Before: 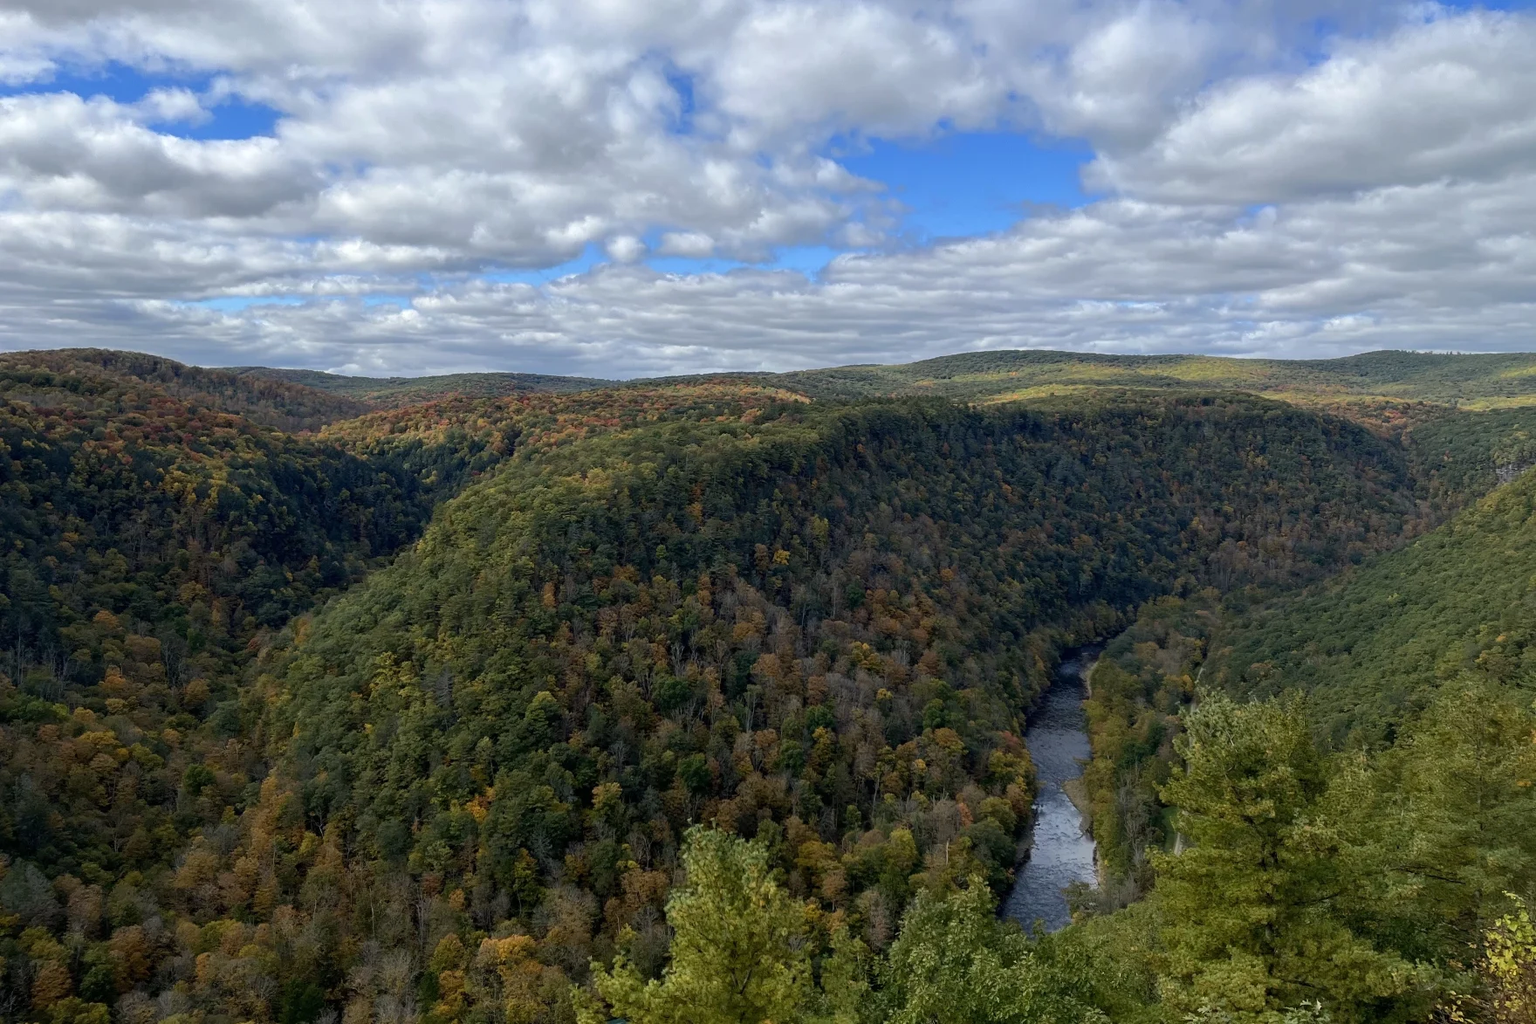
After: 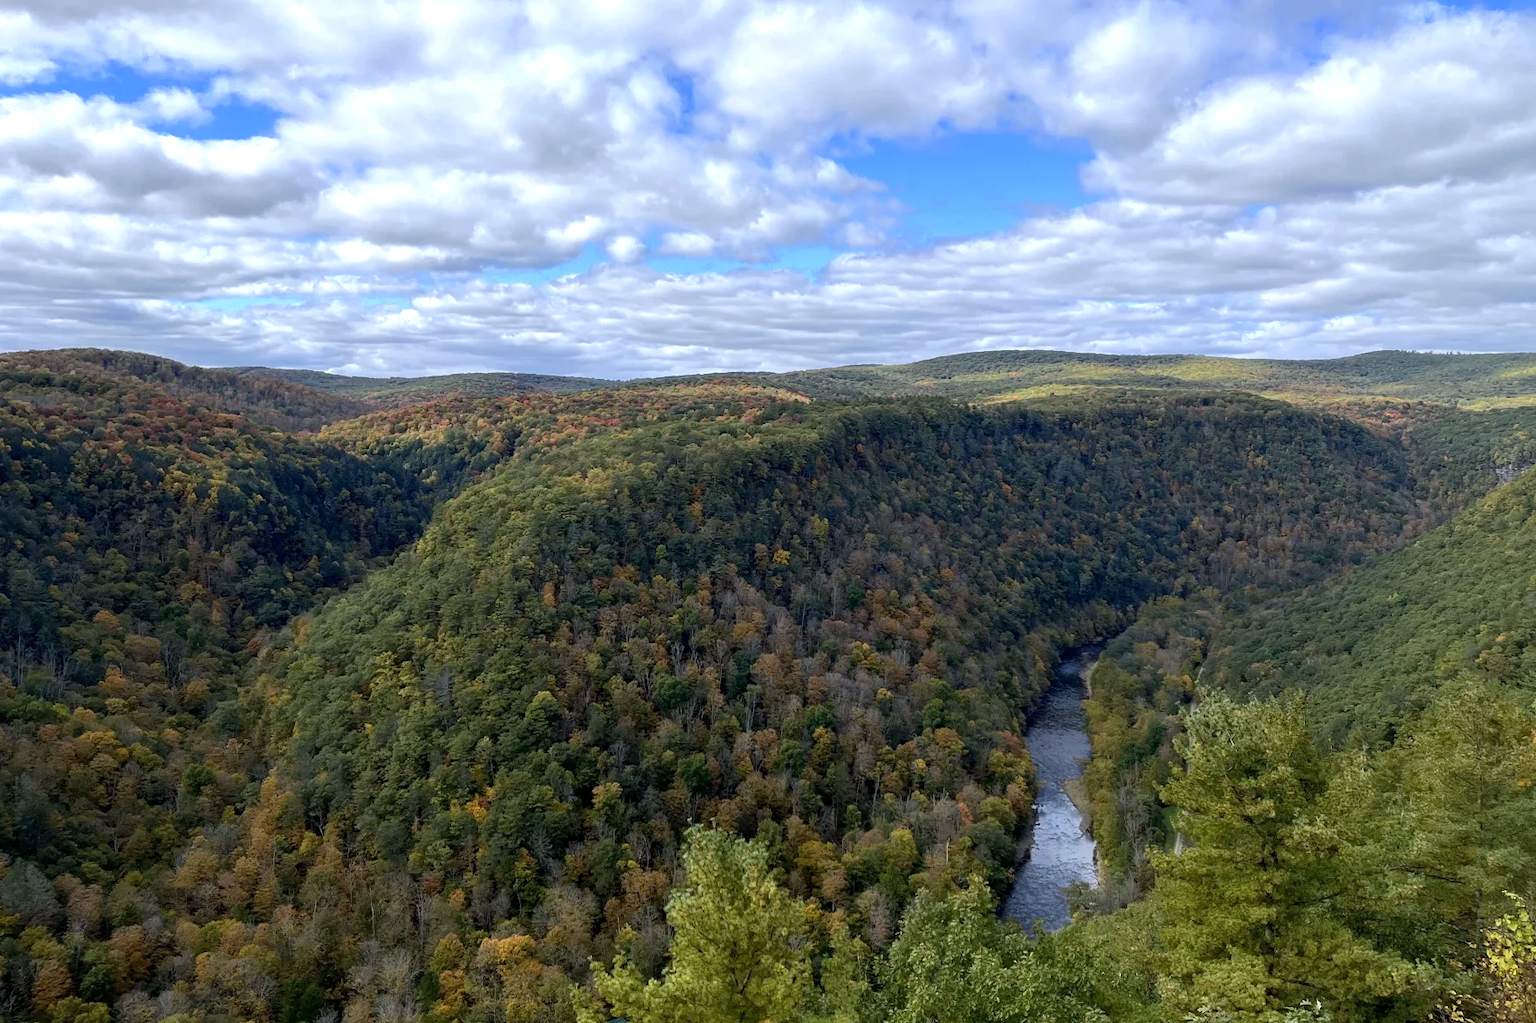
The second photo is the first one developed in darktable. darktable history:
exposure: black level correction 0.001, exposure 0.5 EV, compensate exposure bias true, compensate highlight preservation false
white balance: red 0.984, blue 1.059
